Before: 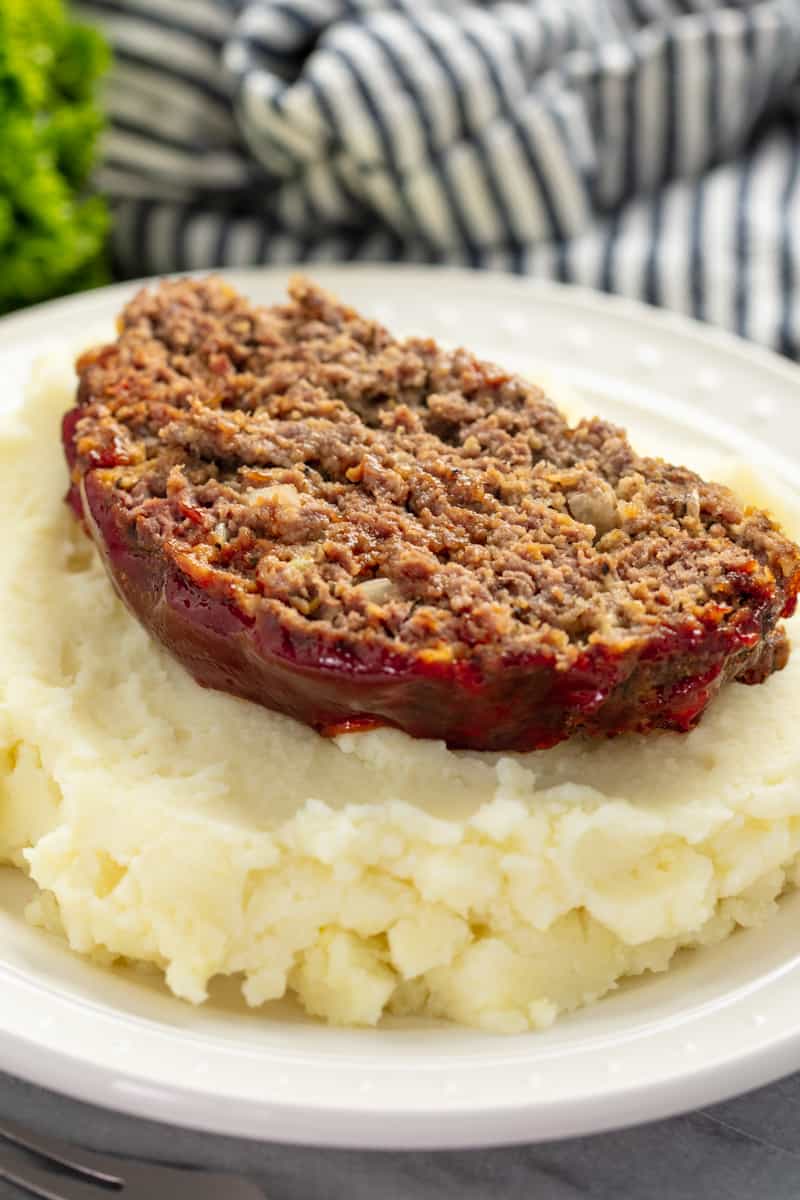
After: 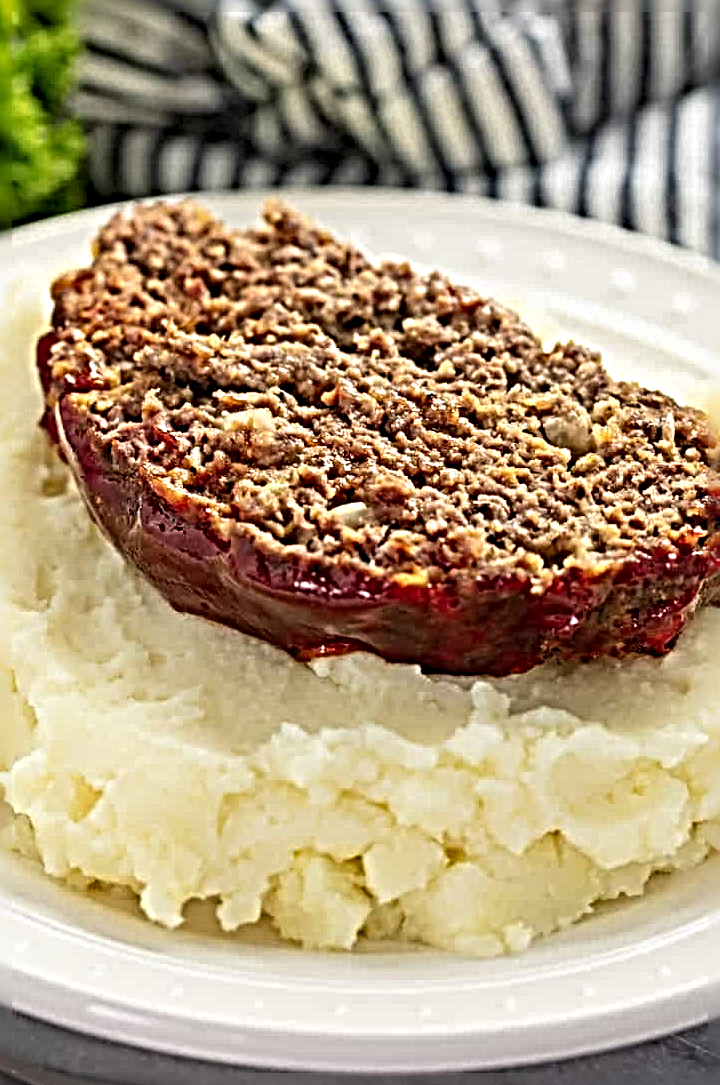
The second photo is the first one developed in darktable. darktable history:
sharpen: radius 6.26, amount 1.794, threshold 0.22
crop: left 3.208%, top 6.402%, right 6.712%, bottom 3.179%
